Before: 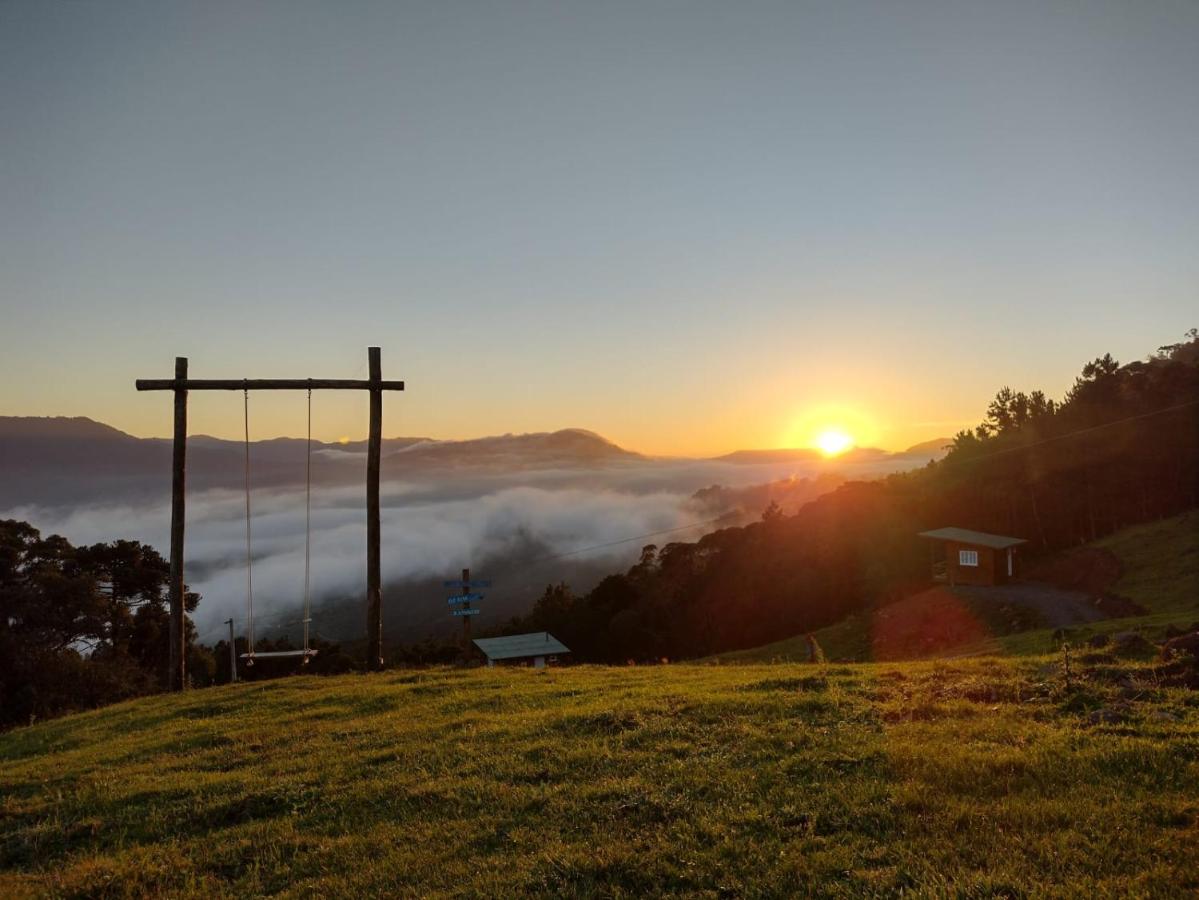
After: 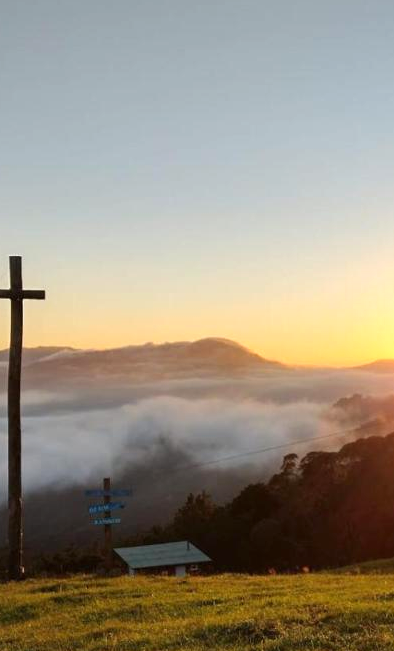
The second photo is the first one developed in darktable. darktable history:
crop and rotate: left 29.965%, top 10.215%, right 37.141%, bottom 17.449%
exposure: black level correction 0, exposure 0.499 EV, compensate highlight preservation false
